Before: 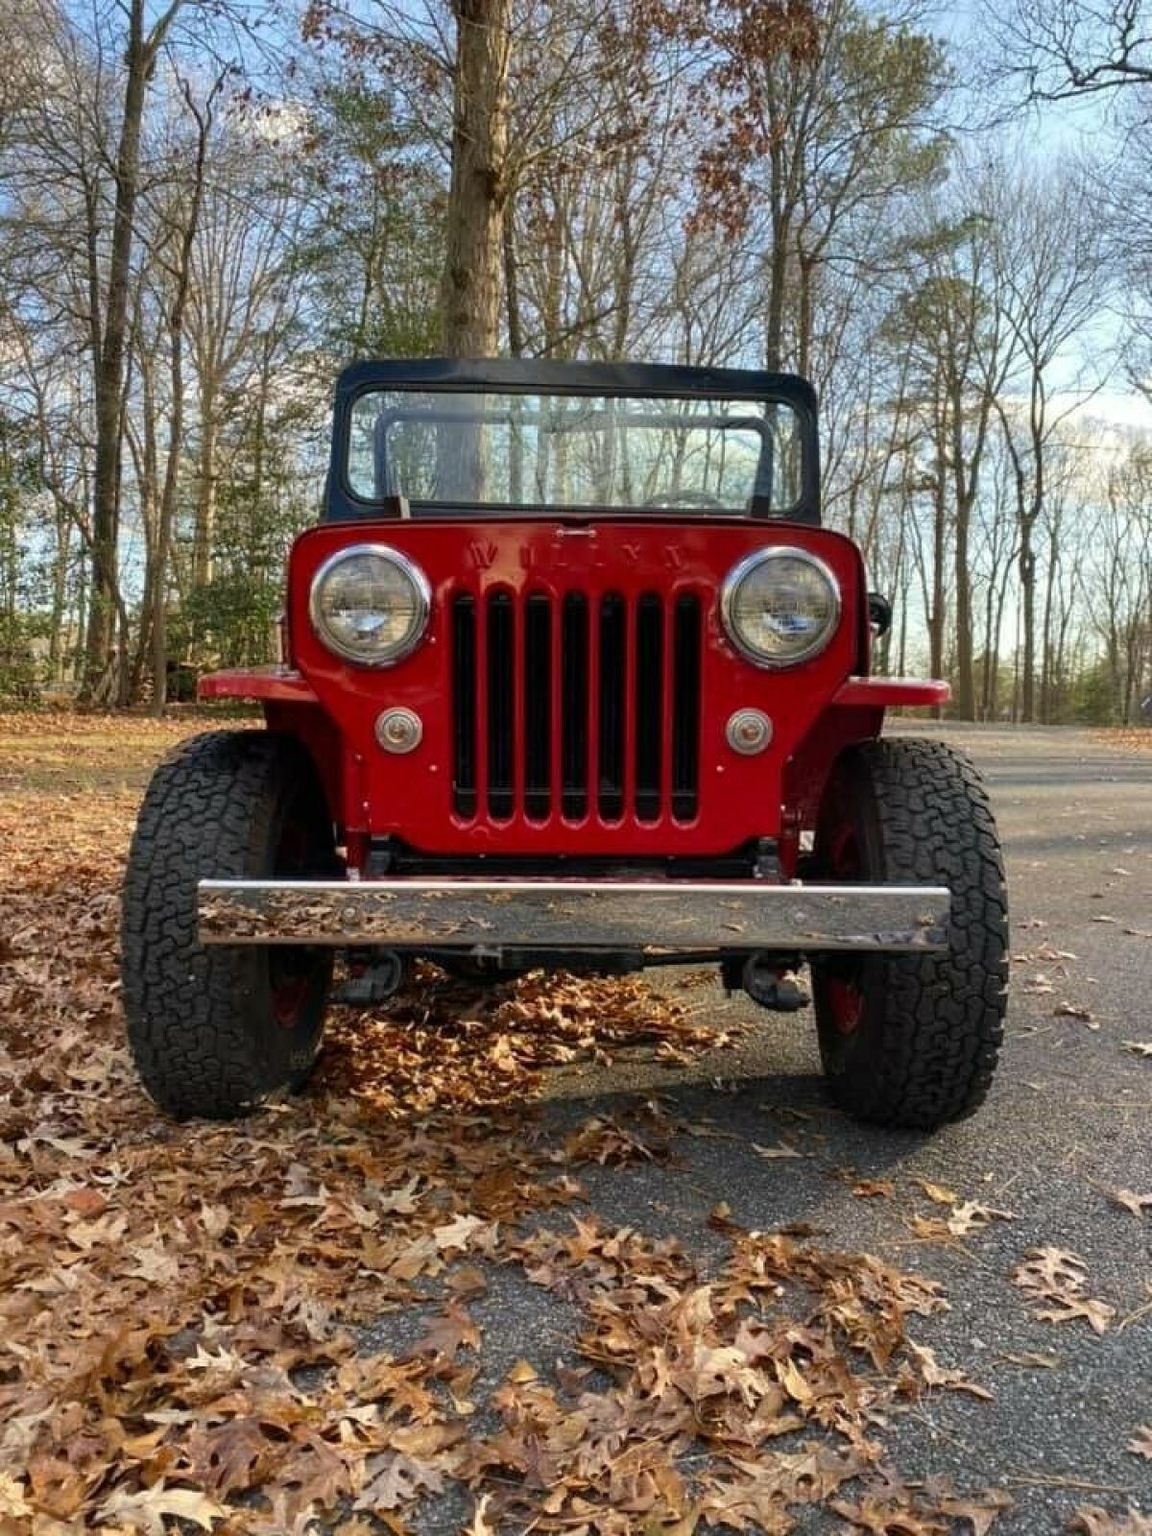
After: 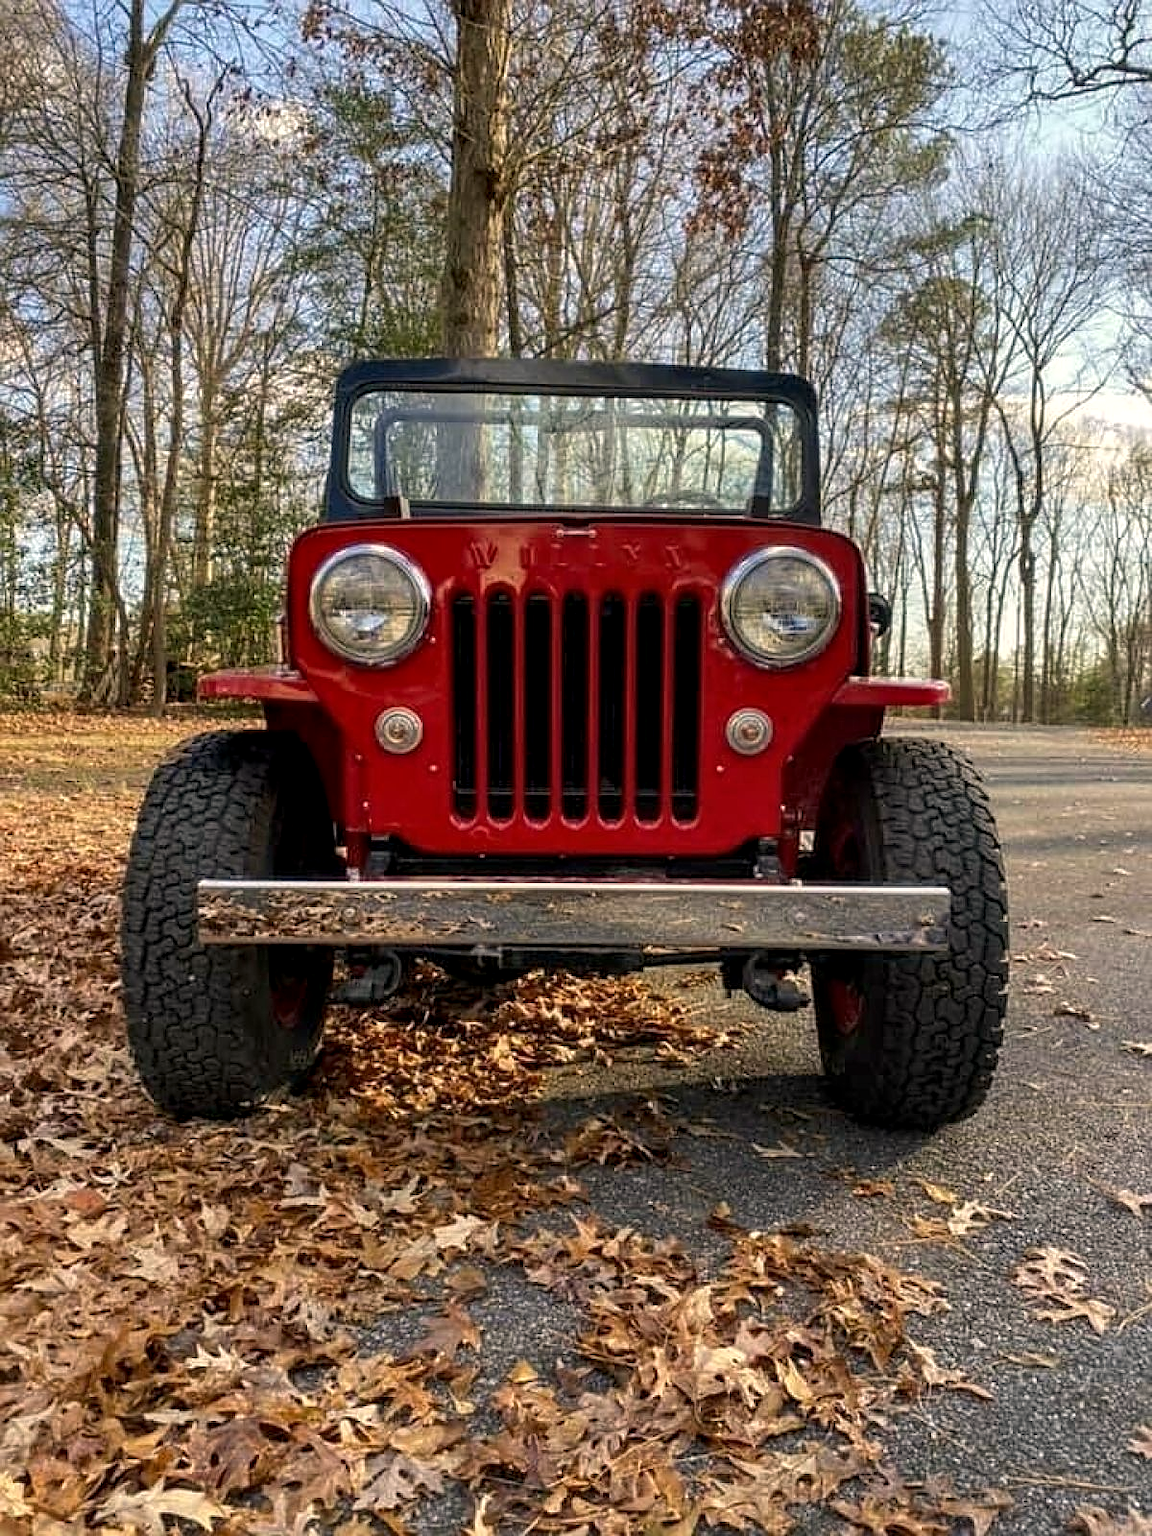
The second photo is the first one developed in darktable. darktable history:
color correction: highlights a* 3.62, highlights b* 5.15
sharpen: on, module defaults
local contrast: on, module defaults
